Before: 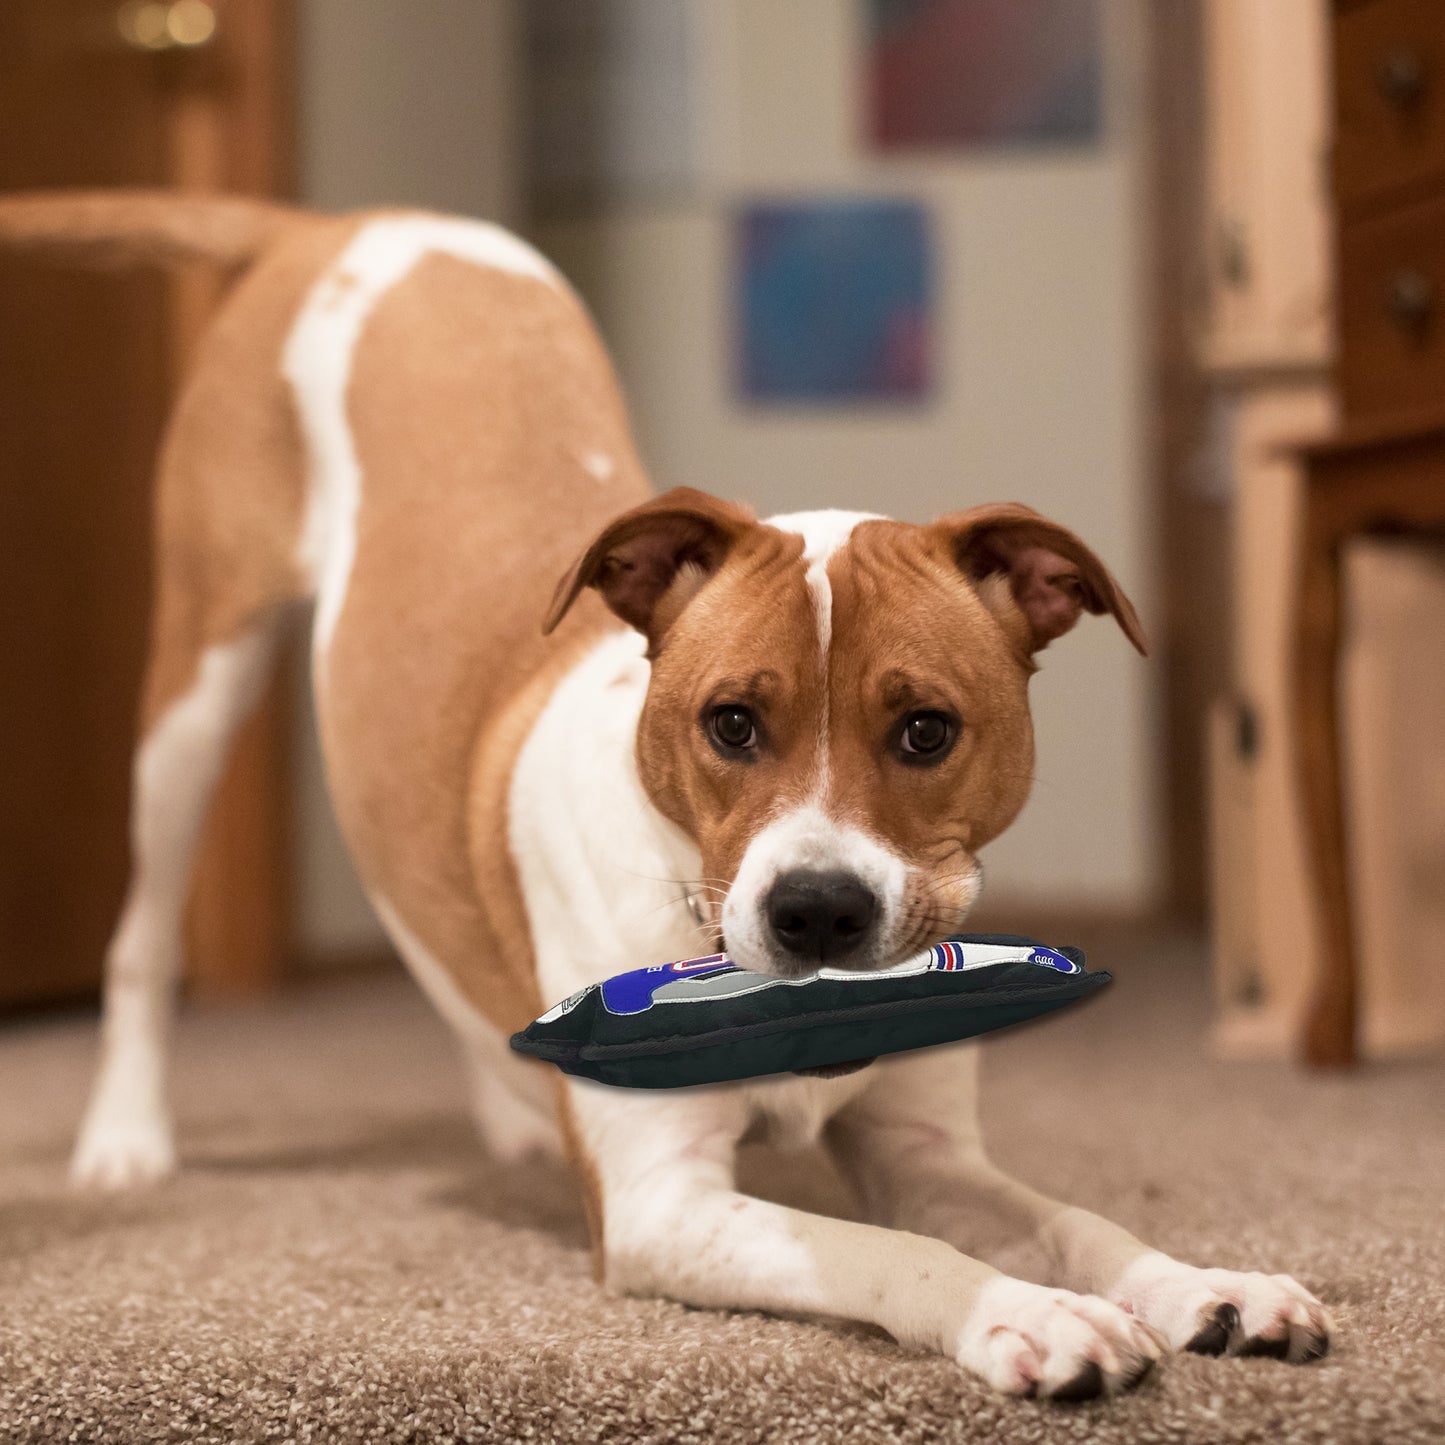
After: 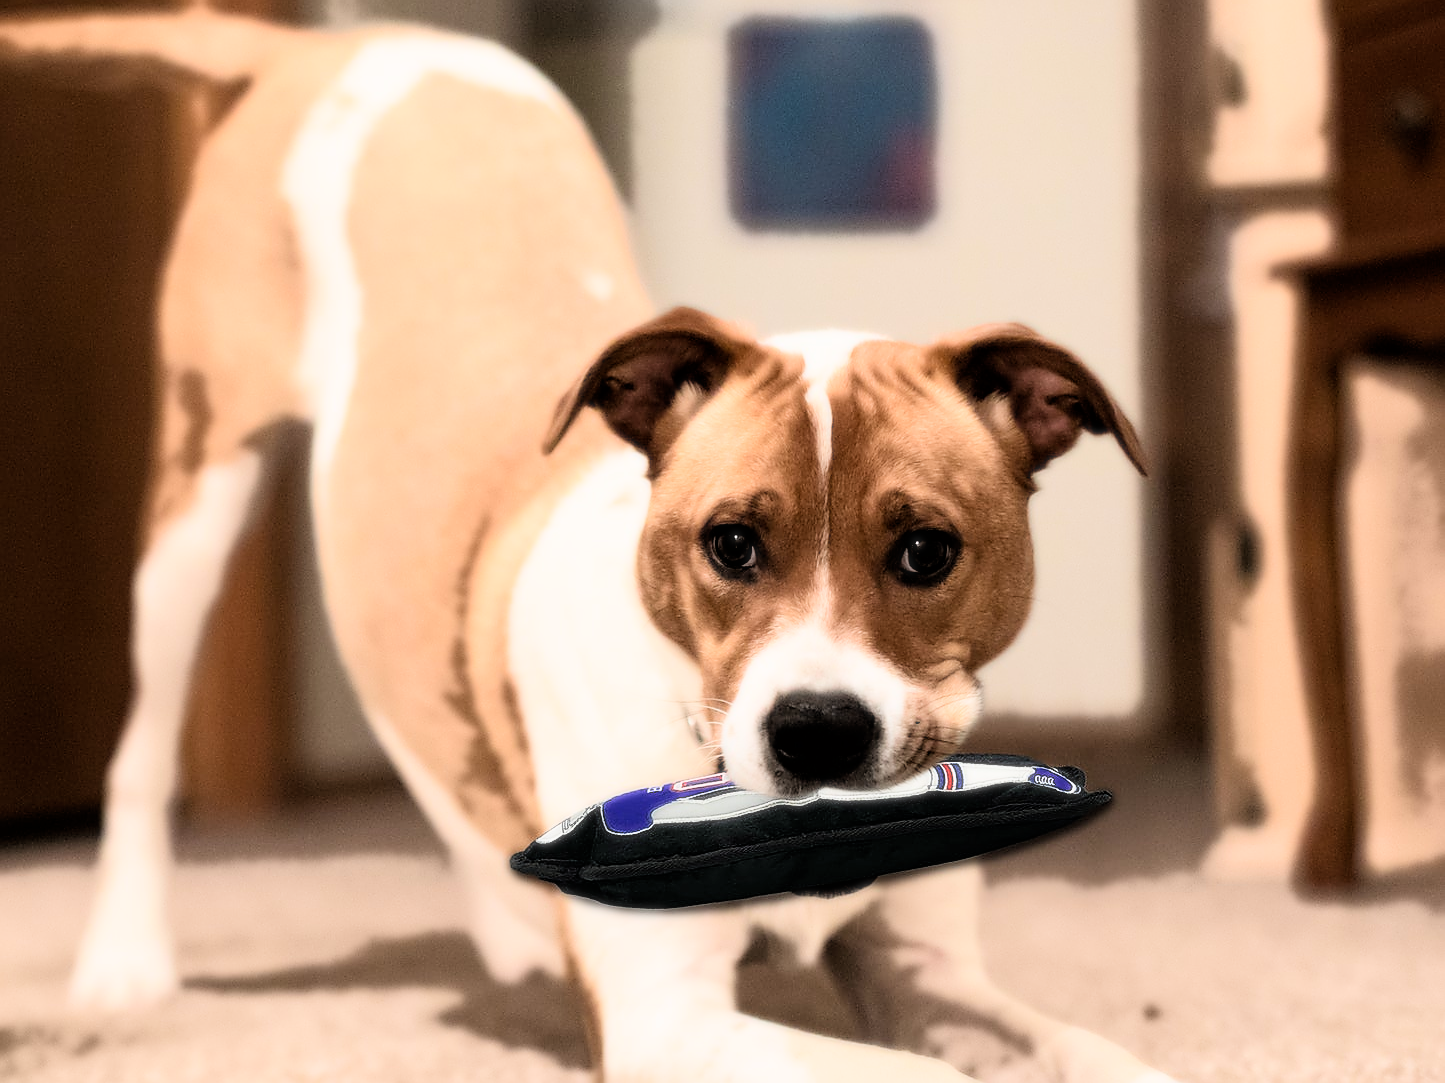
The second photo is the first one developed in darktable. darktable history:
bloom: size 0%, threshold 54.82%, strength 8.31%
filmic rgb: black relative exposure -5 EV, hardness 2.88, contrast 1.1
crop and rotate: top 12.5%, bottom 12.5%
sharpen: radius 1.4, amount 1.25, threshold 0.7
